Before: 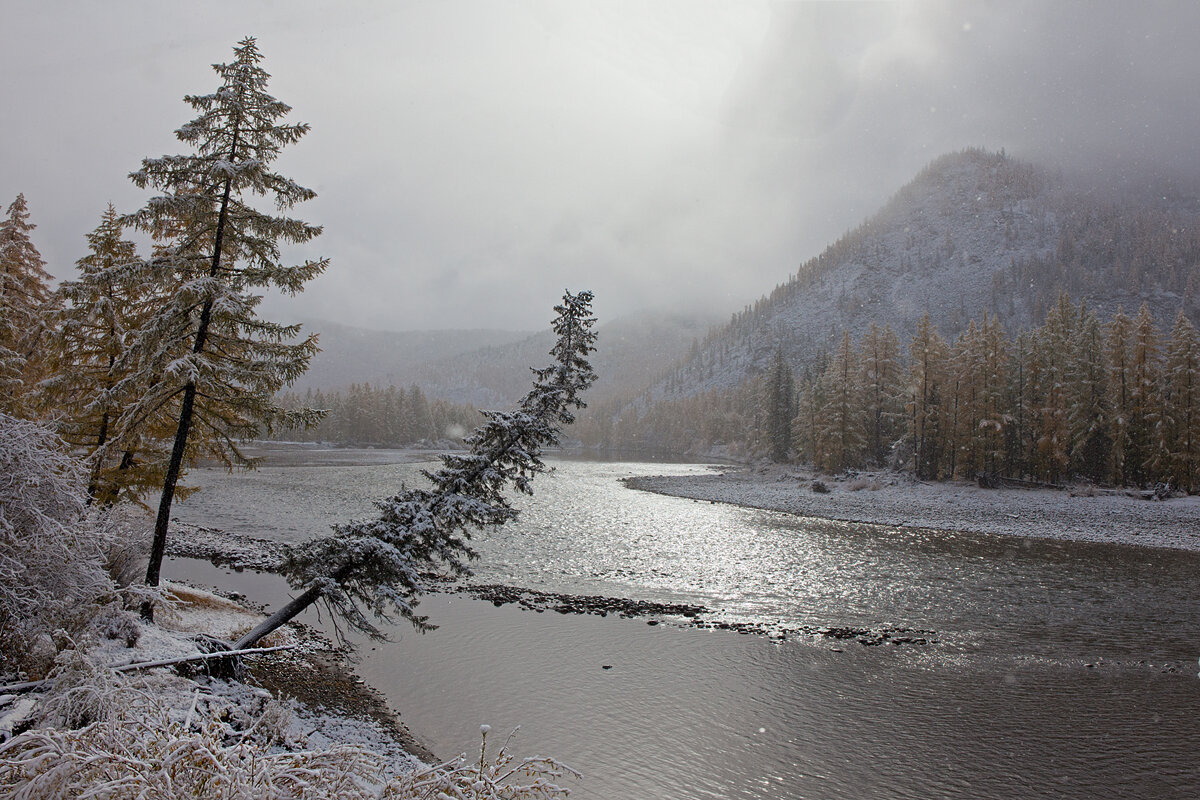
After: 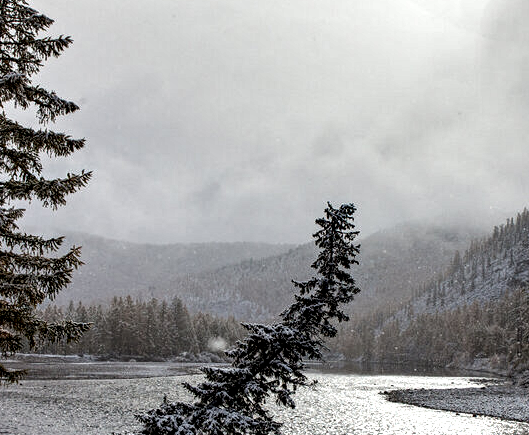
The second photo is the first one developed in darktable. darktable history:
local contrast: shadows 163%, detail 224%
crop: left 19.902%, top 10.876%, right 35.934%, bottom 34.742%
